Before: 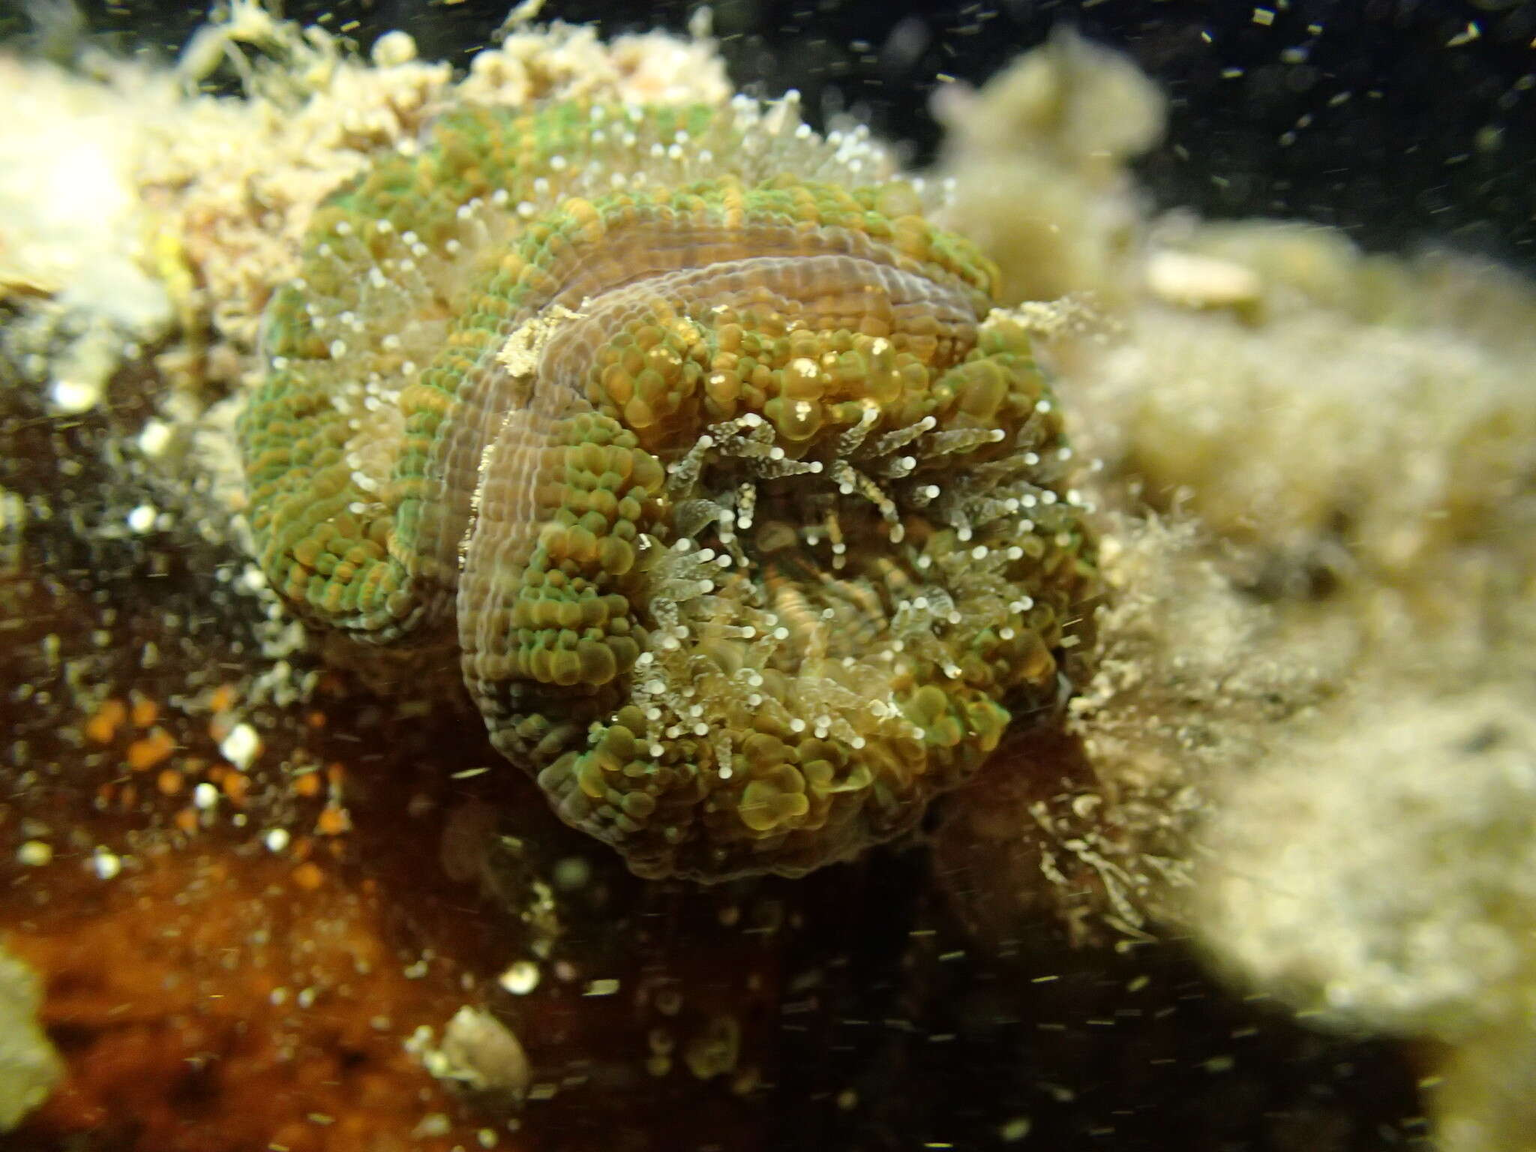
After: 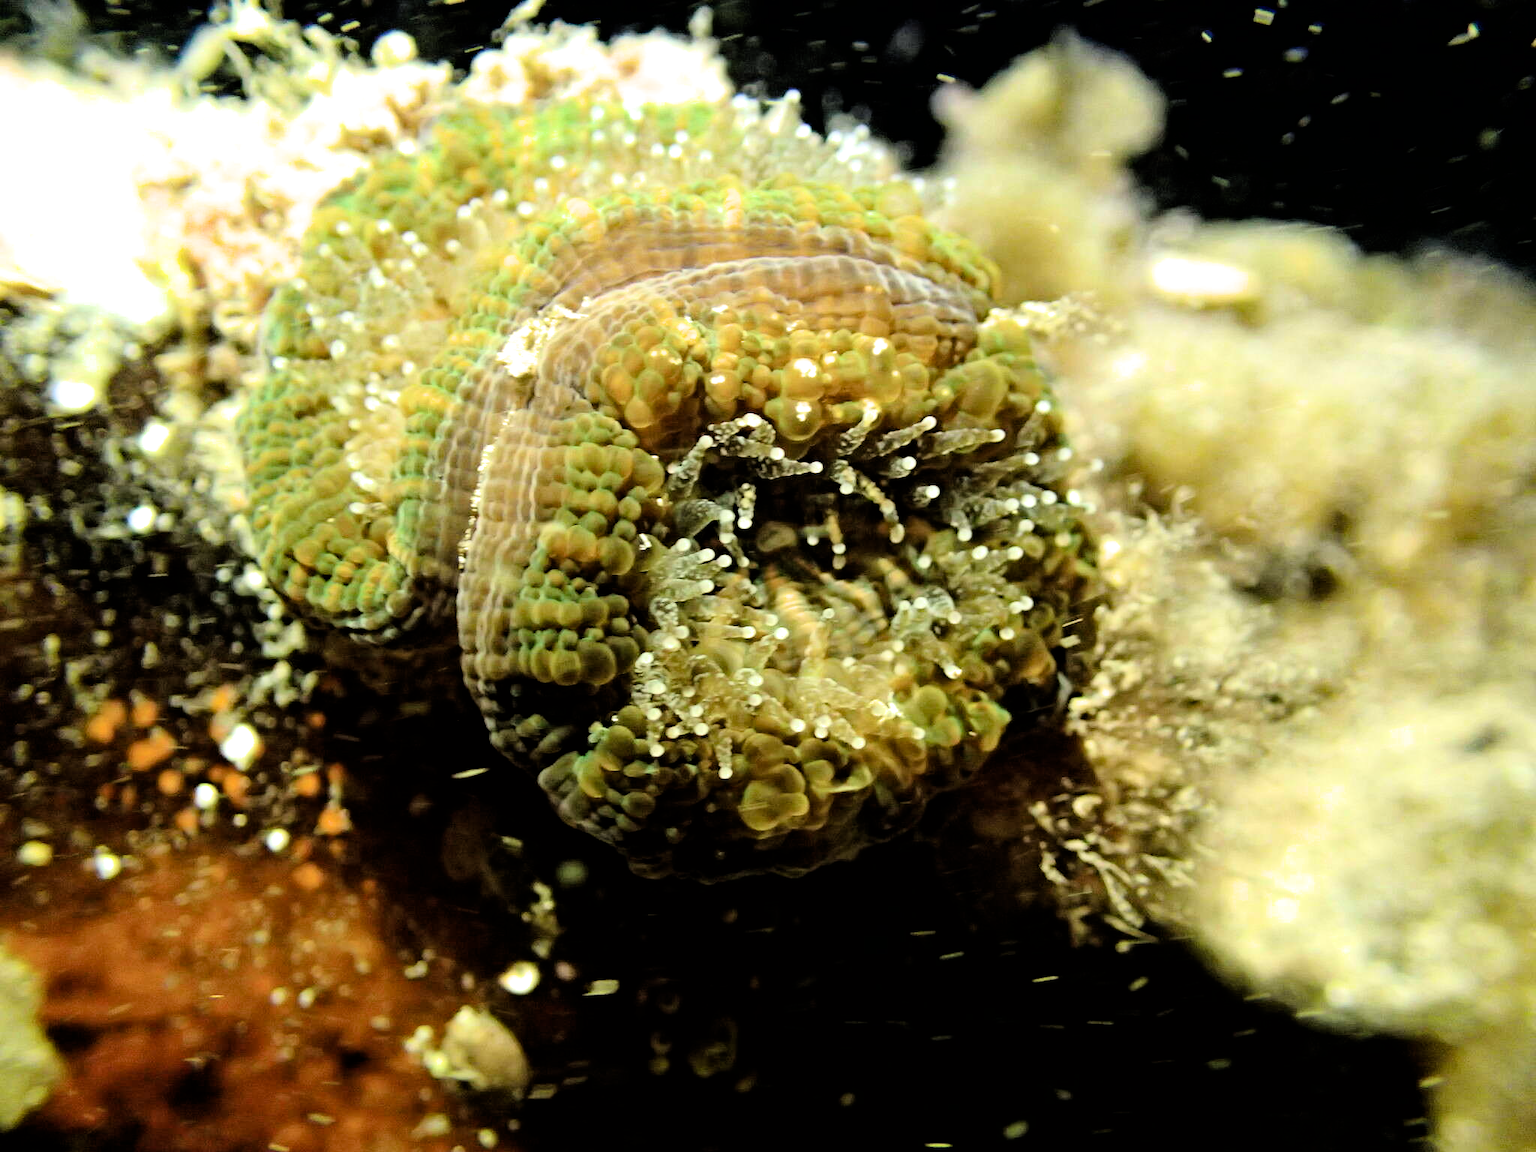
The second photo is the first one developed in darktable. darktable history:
exposure: black level correction 0, exposure 0.591 EV, compensate highlight preservation false
filmic rgb: black relative exposure -4.02 EV, white relative exposure 2.99 EV, hardness 2.99, contrast 1.501, color science v6 (2022)
haze removal: strength 0.286, distance 0.249, compatibility mode true, adaptive false
